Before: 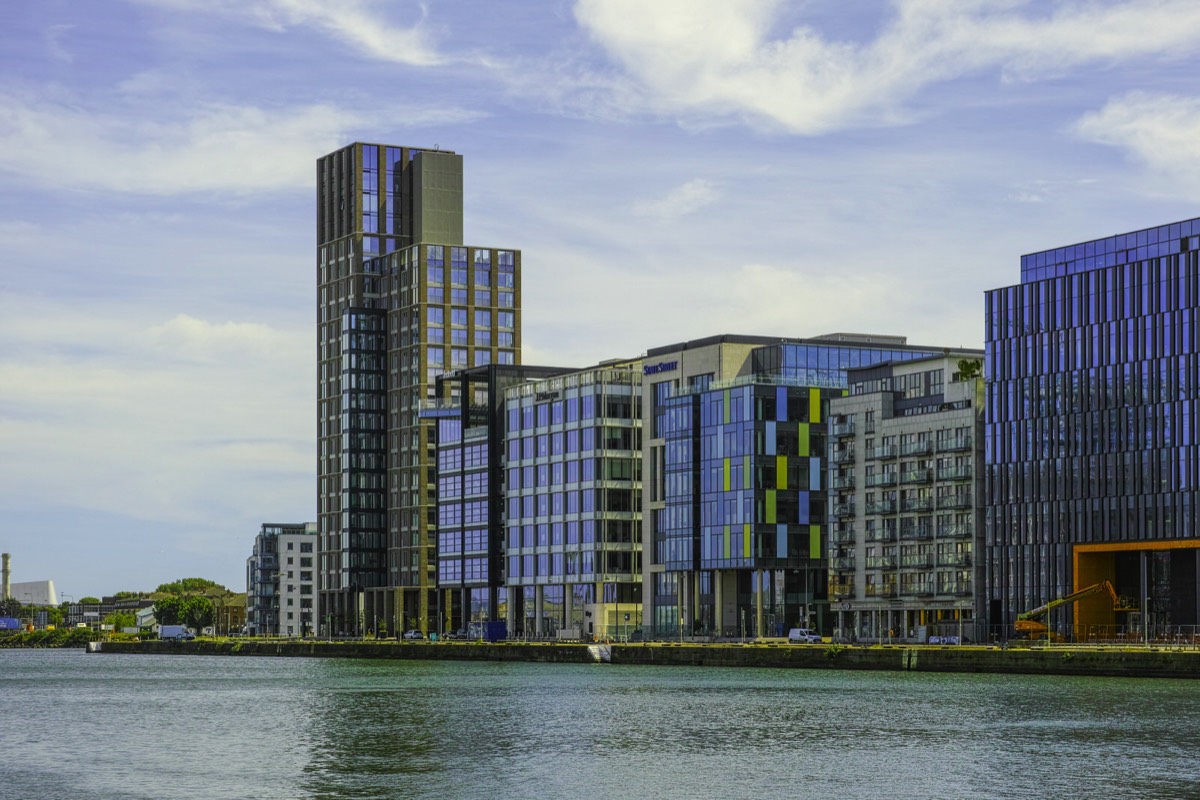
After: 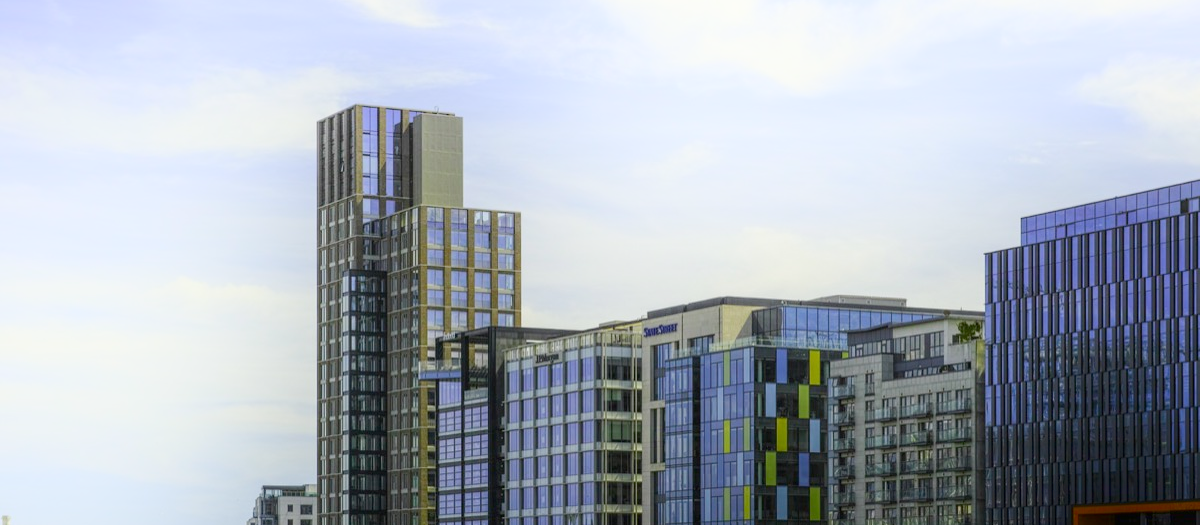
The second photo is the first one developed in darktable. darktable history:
shadows and highlights: shadows -90, highlights 90, soften with gaussian
crop and rotate: top 4.848%, bottom 29.503%
